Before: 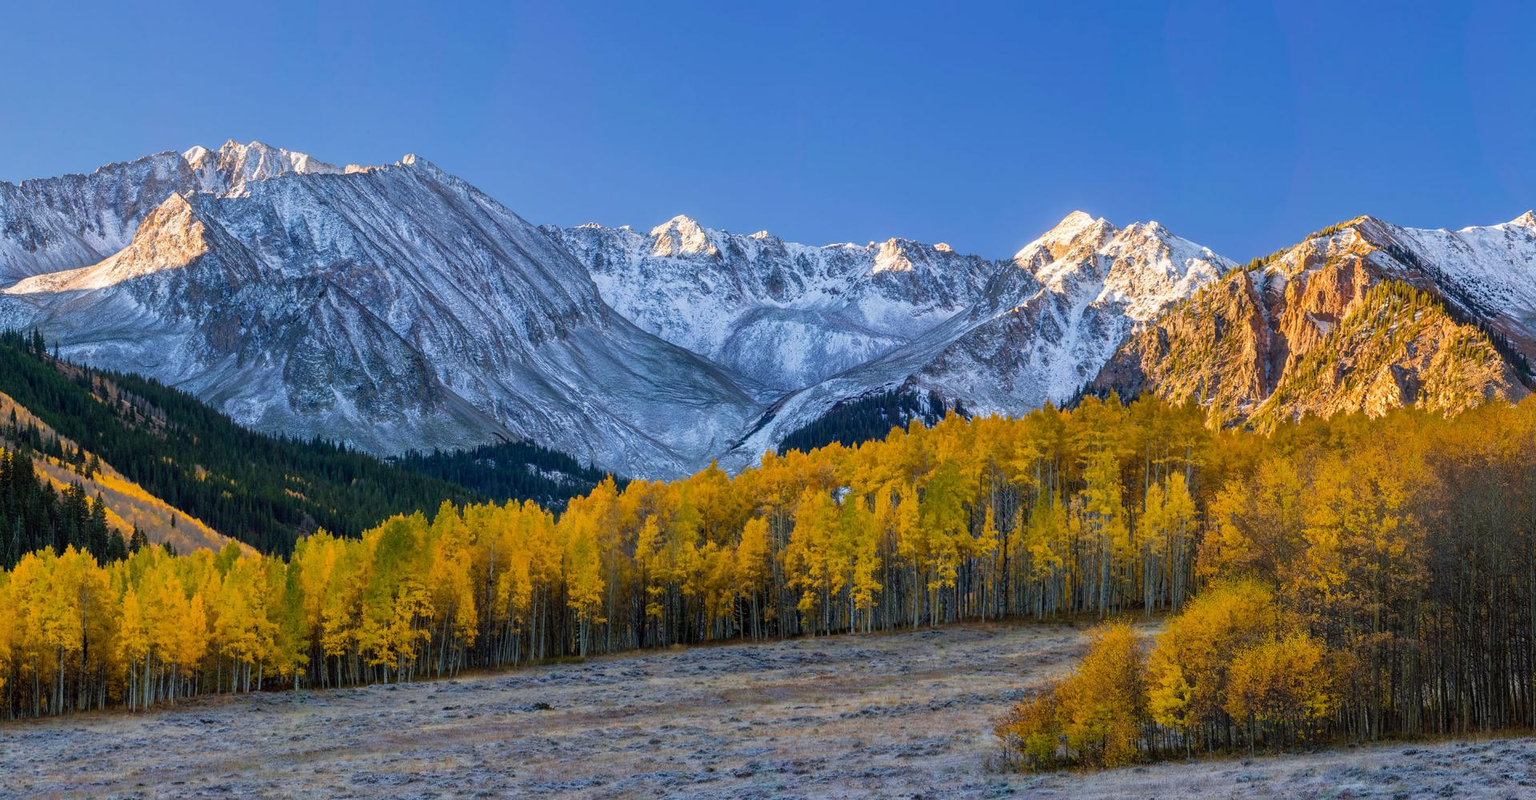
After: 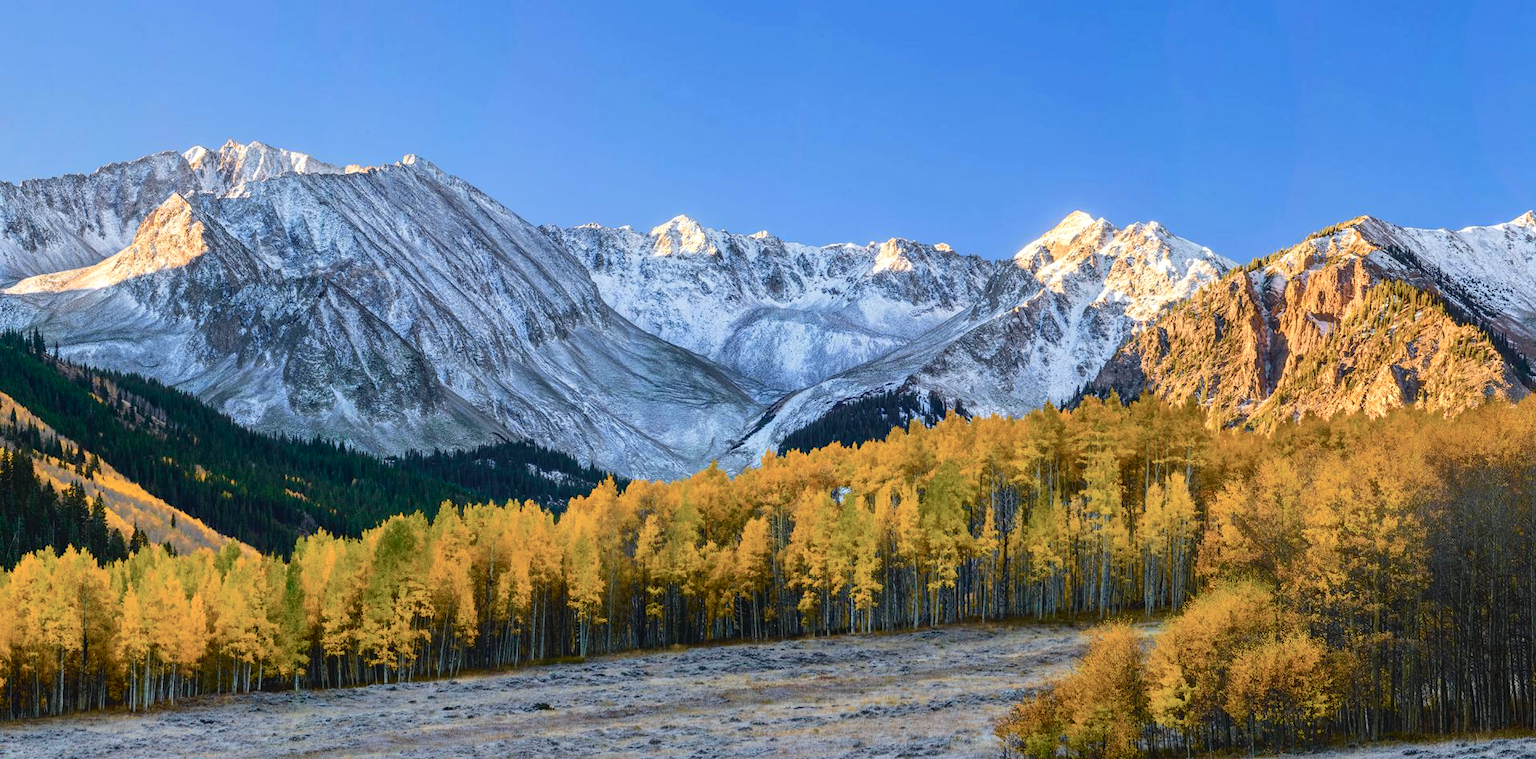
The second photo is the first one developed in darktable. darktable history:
crop and rotate: top 0%, bottom 5.097%
exposure: exposure 0.161 EV, compensate highlight preservation false
tone curve: curves: ch0 [(0, 0.046) (0.037, 0.056) (0.176, 0.162) (0.33, 0.331) (0.432, 0.475) (0.601, 0.665) (0.843, 0.876) (1, 1)]; ch1 [(0, 0) (0.339, 0.349) (0.445, 0.42) (0.476, 0.47) (0.497, 0.492) (0.523, 0.514) (0.557, 0.558) (0.632, 0.615) (0.728, 0.746) (1, 1)]; ch2 [(0, 0) (0.327, 0.324) (0.417, 0.44) (0.46, 0.453) (0.502, 0.495) (0.526, 0.52) (0.54, 0.55) (0.606, 0.626) (0.745, 0.704) (1, 1)], color space Lab, independent channels, preserve colors none
